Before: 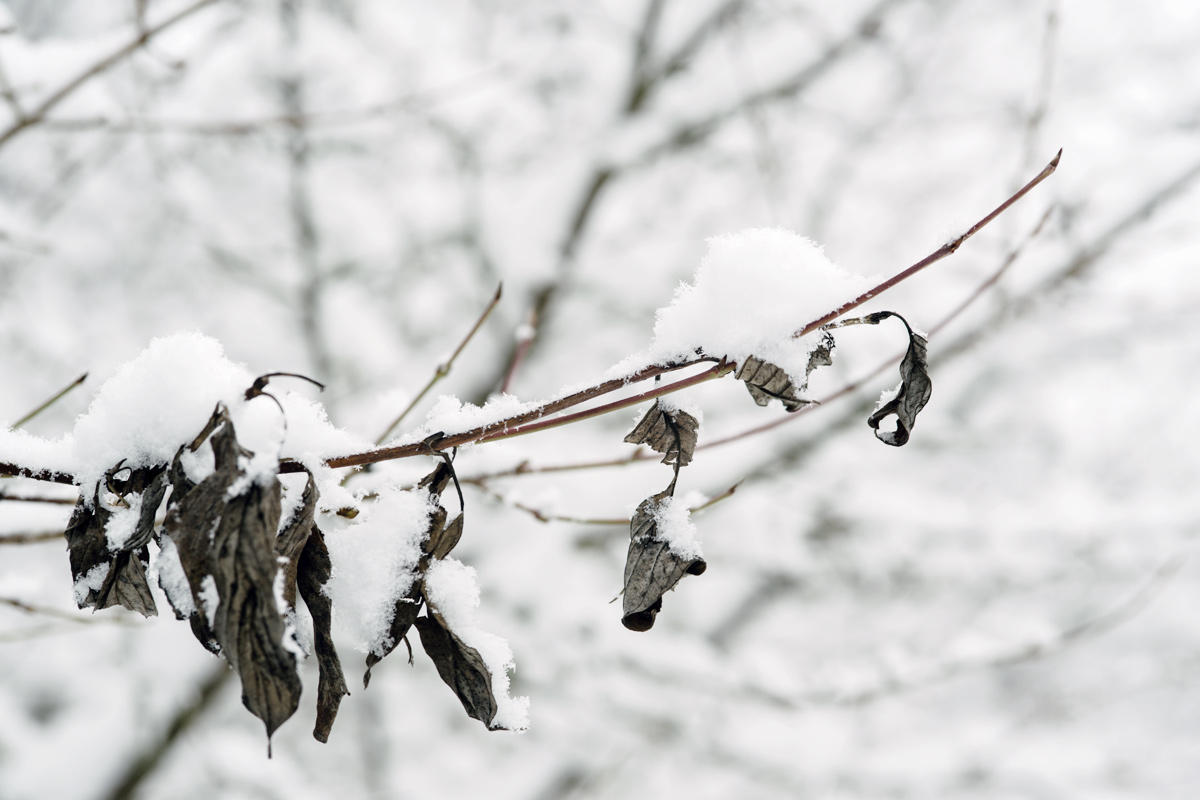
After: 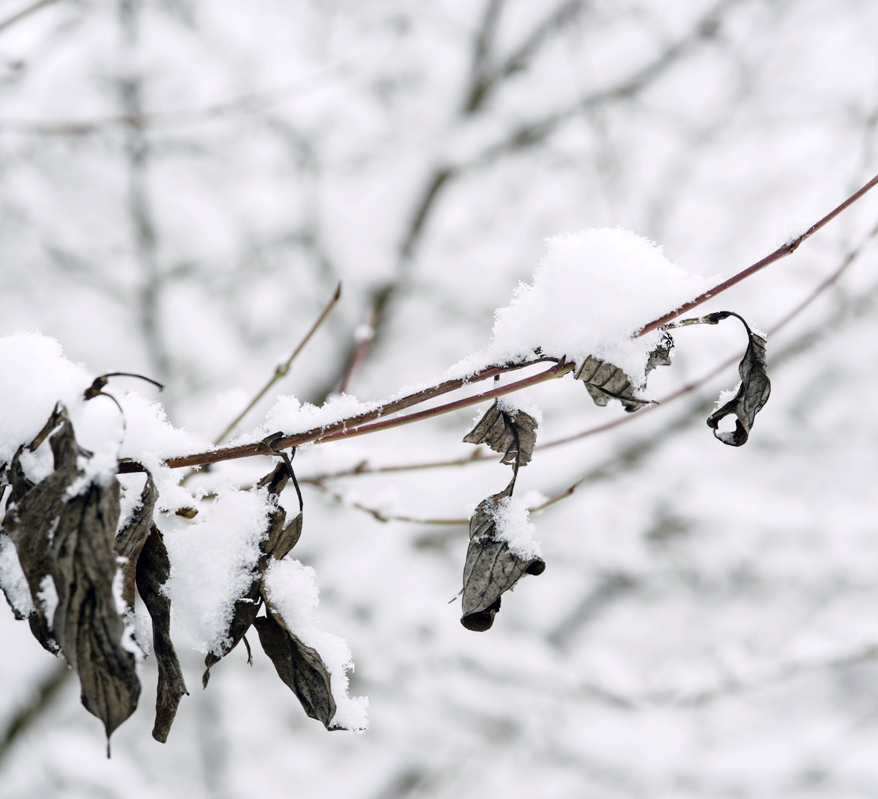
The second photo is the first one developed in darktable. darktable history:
white balance: red 1.004, blue 1.024
crop: left 13.443%, right 13.31%
